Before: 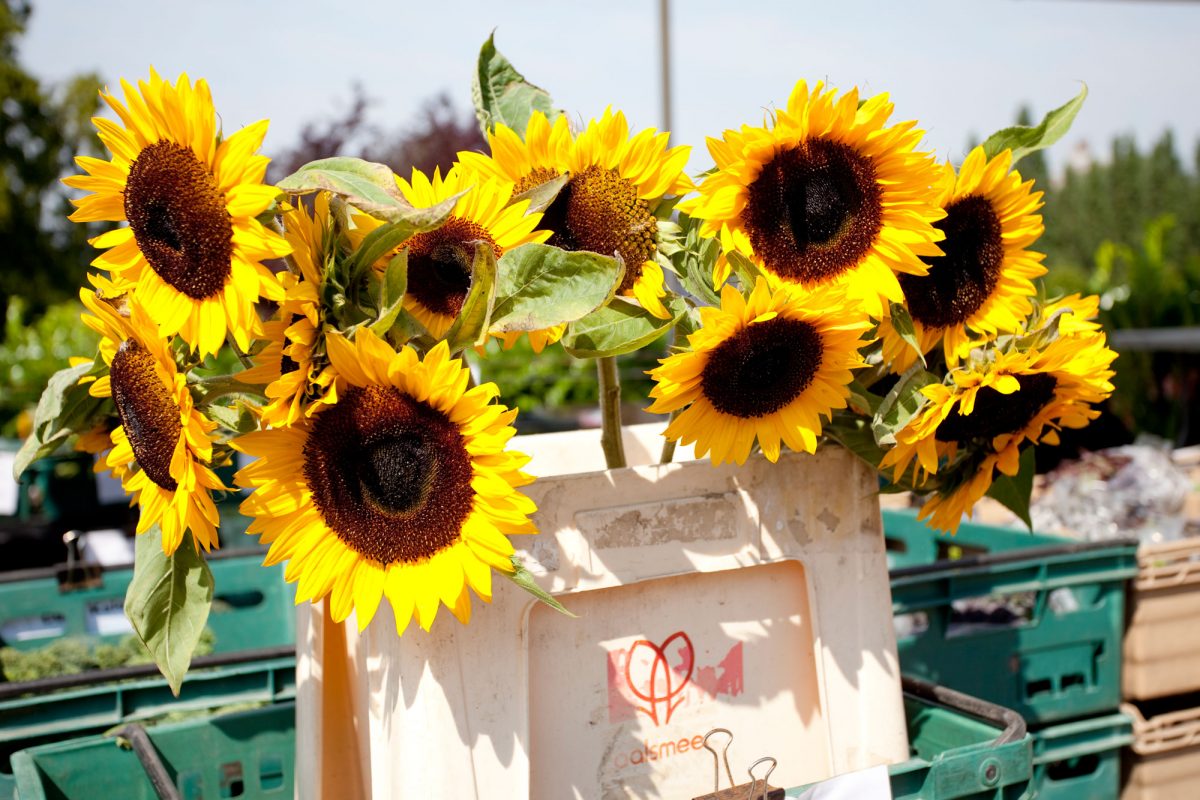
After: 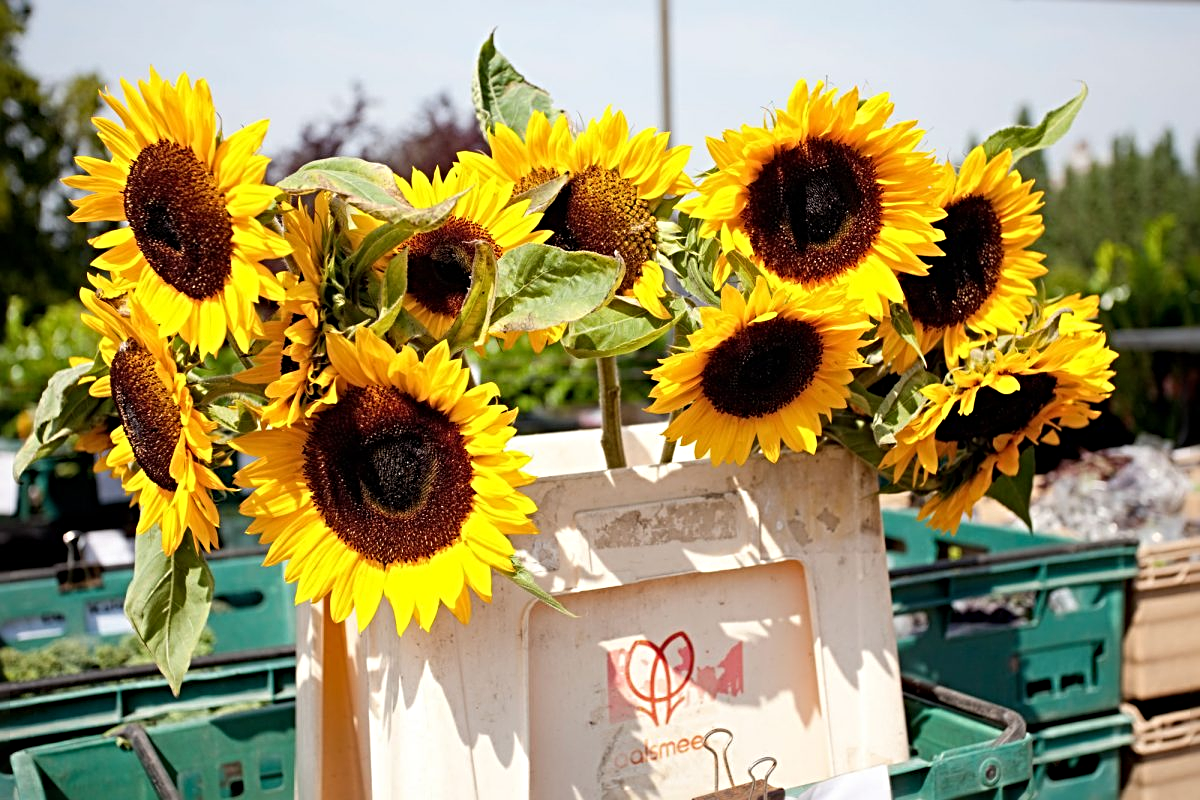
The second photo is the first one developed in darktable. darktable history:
sharpen: radius 4
exposure: compensate highlight preservation false
